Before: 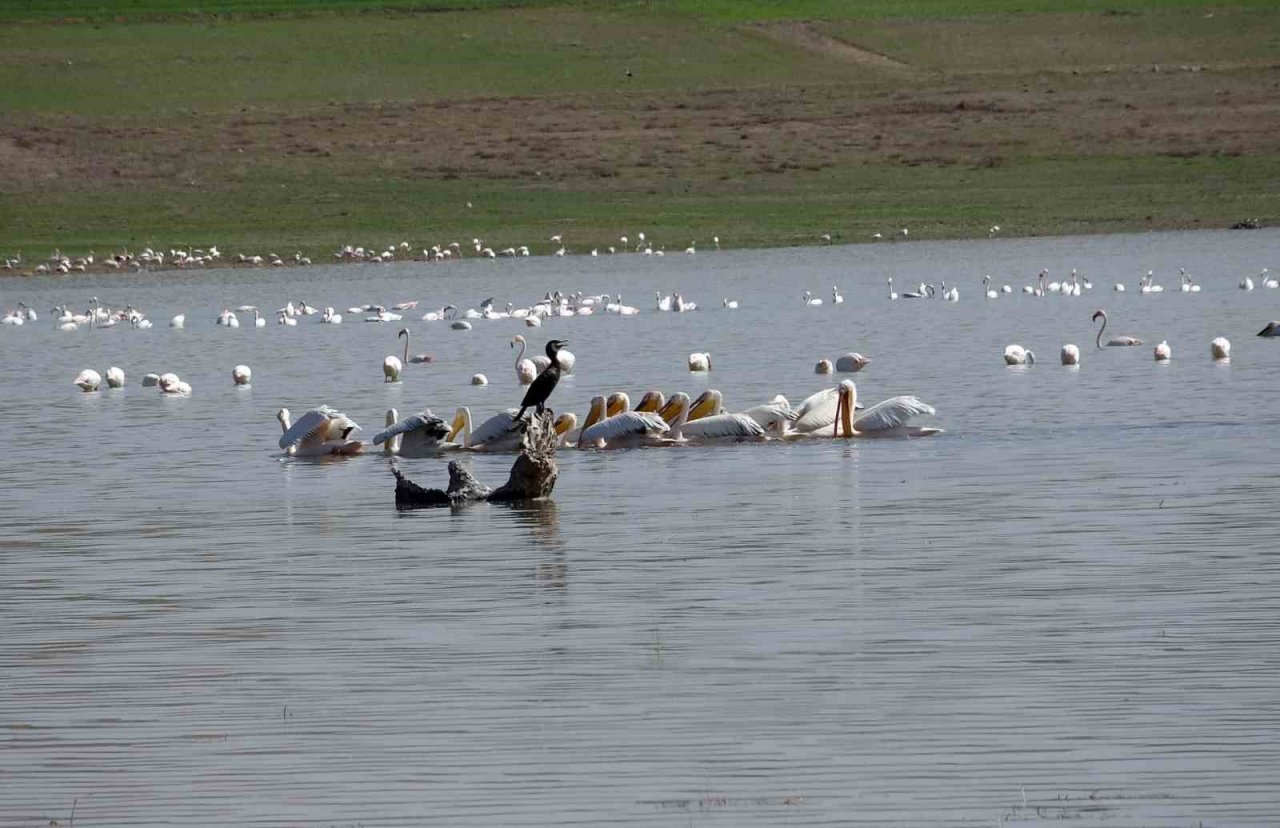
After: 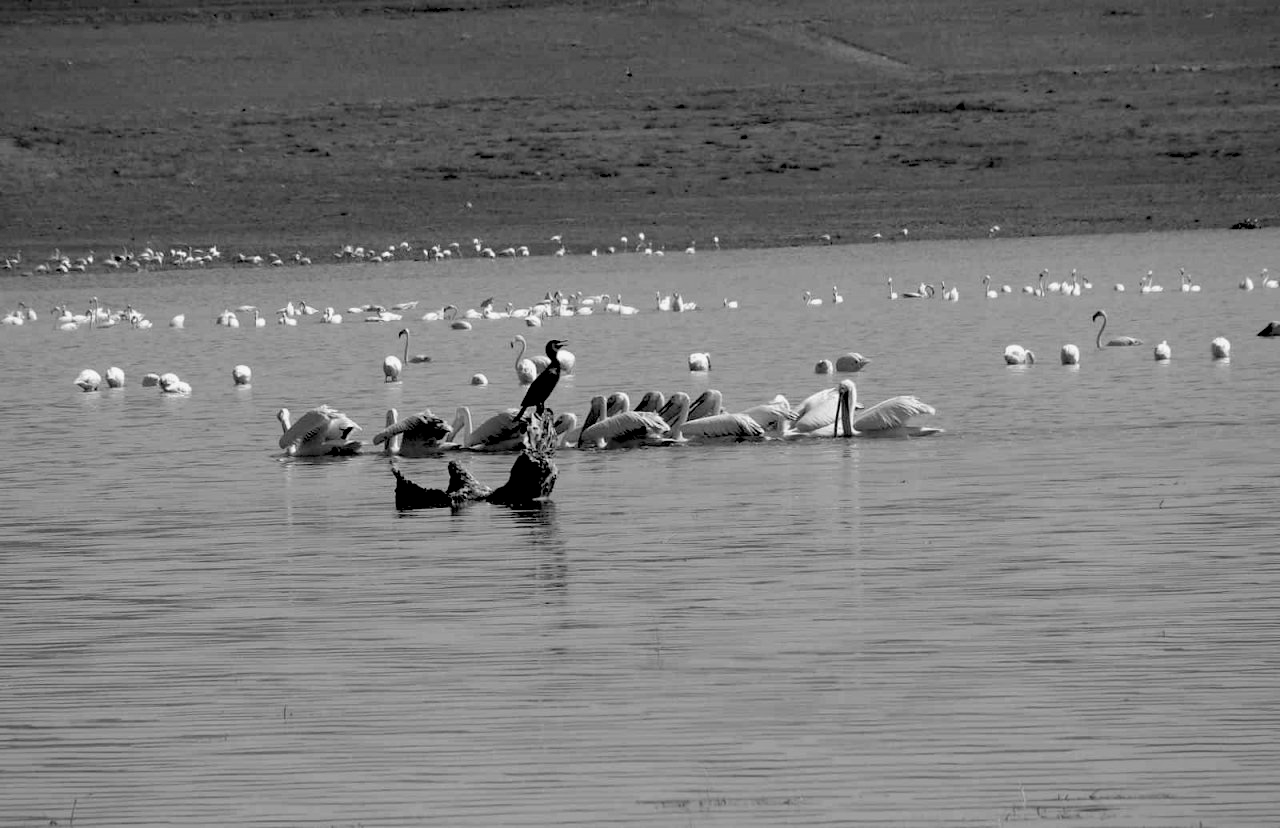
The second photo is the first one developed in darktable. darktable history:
monochrome: a -74.22, b 78.2
rgb levels: levels [[0.029, 0.461, 0.922], [0, 0.5, 1], [0, 0.5, 1]]
white balance: red 1.045, blue 0.932
